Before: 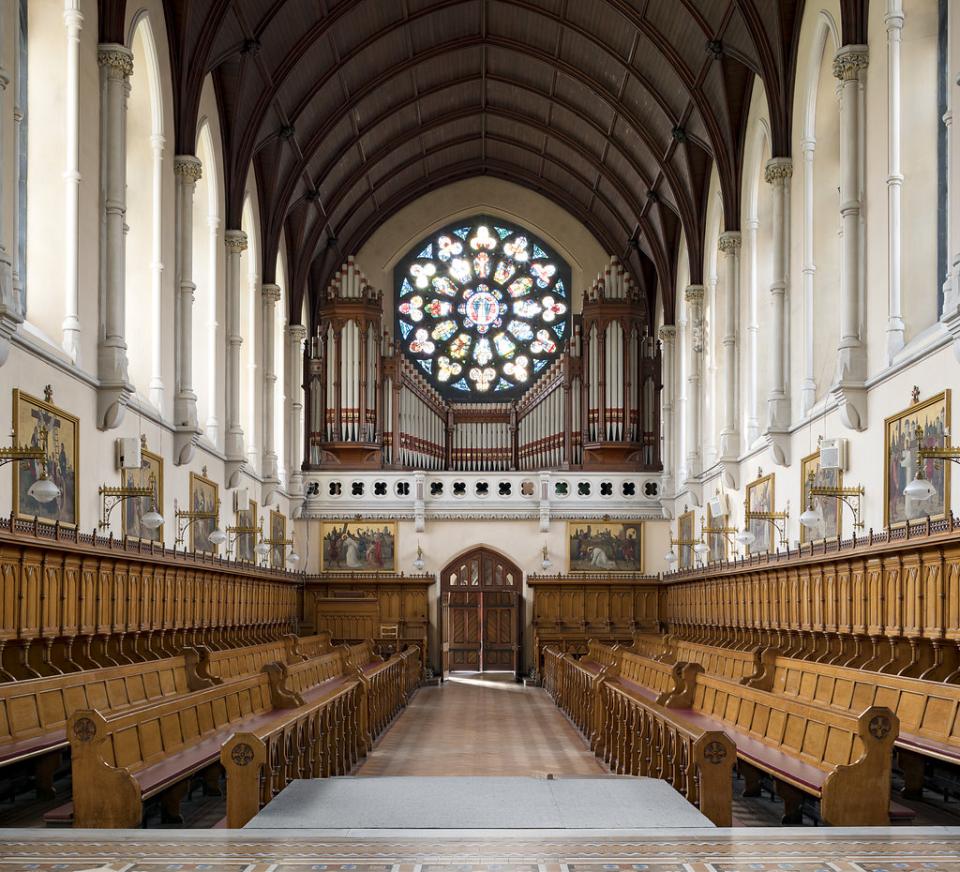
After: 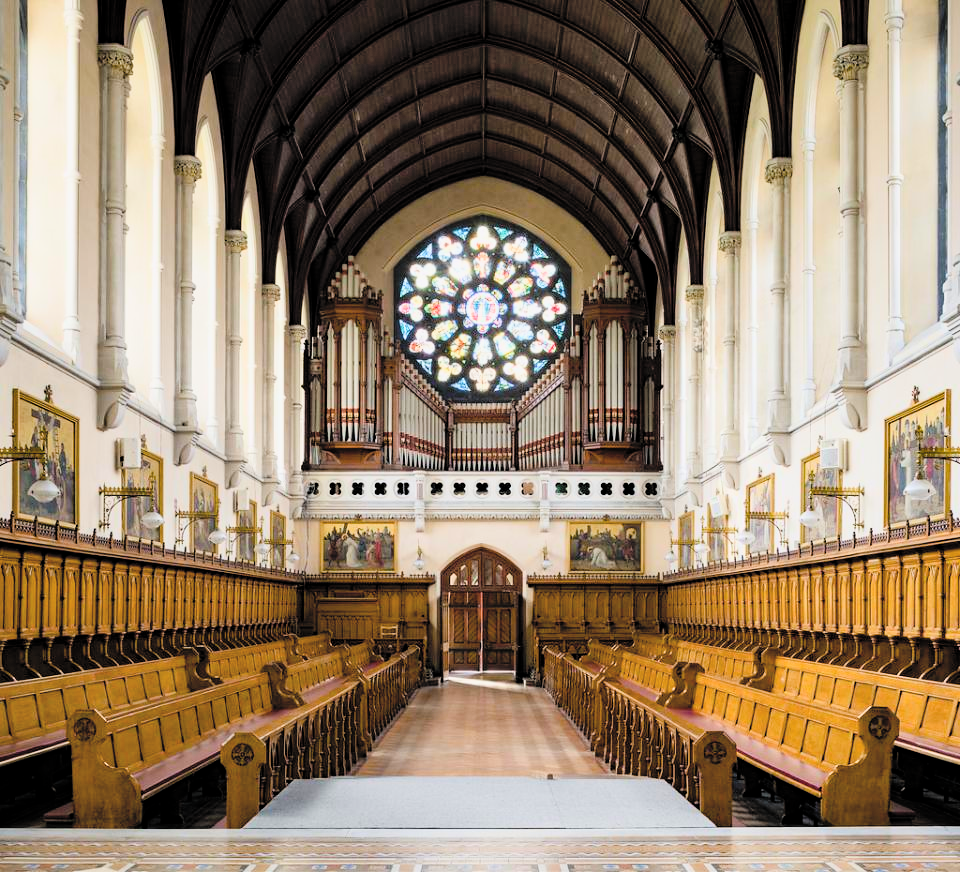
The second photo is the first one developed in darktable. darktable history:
shadows and highlights: shadows 29.53, highlights -30.49, low approximation 0.01, soften with gaussian
contrast brightness saturation: contrast 0.1, brightness 0.29, saturation 0.138
filmic rgb: middle gray luminance 9.8%, black relative exposure -8.65 EV, white relative exposure 3.3 EV, target black luminance 0%, hardness 5.2, latitude 44.67%, contrast 1.307, highlights saturation mix 4.62%, shadows ↔ highlights balance 24.08%
color balance rgb: perceptual saturation grading › global saturation 20%, perceptual saturation grading › highlights -14.348%, perceptual saturation grading › shadows 50.257%, global vibrance 20%
